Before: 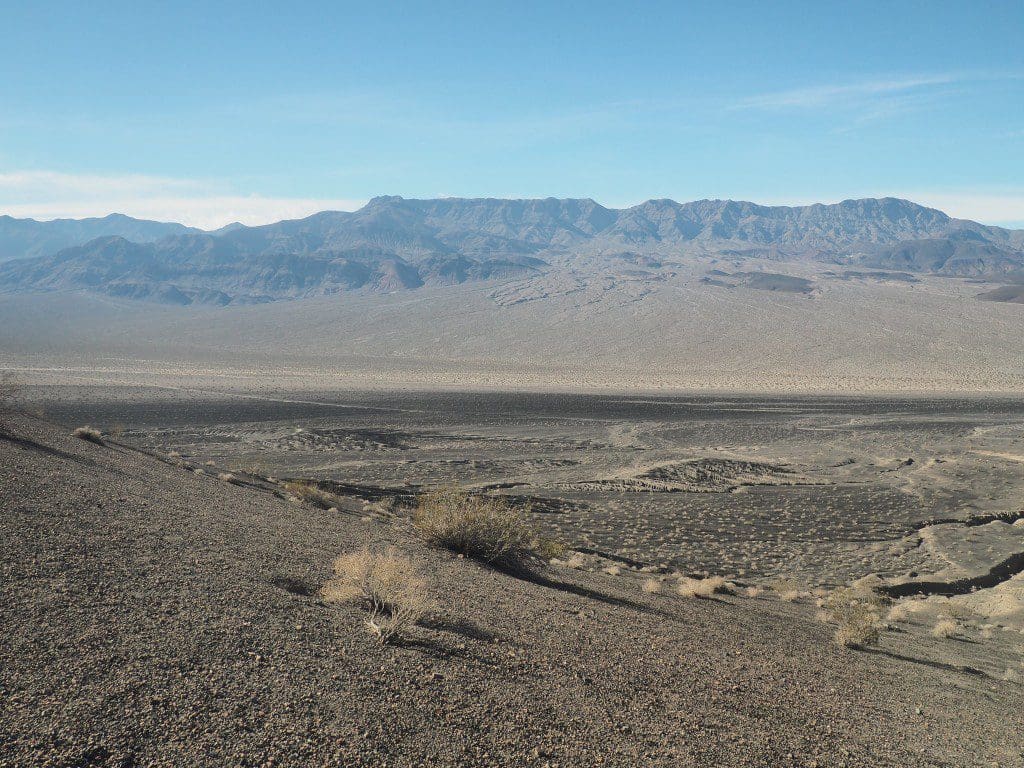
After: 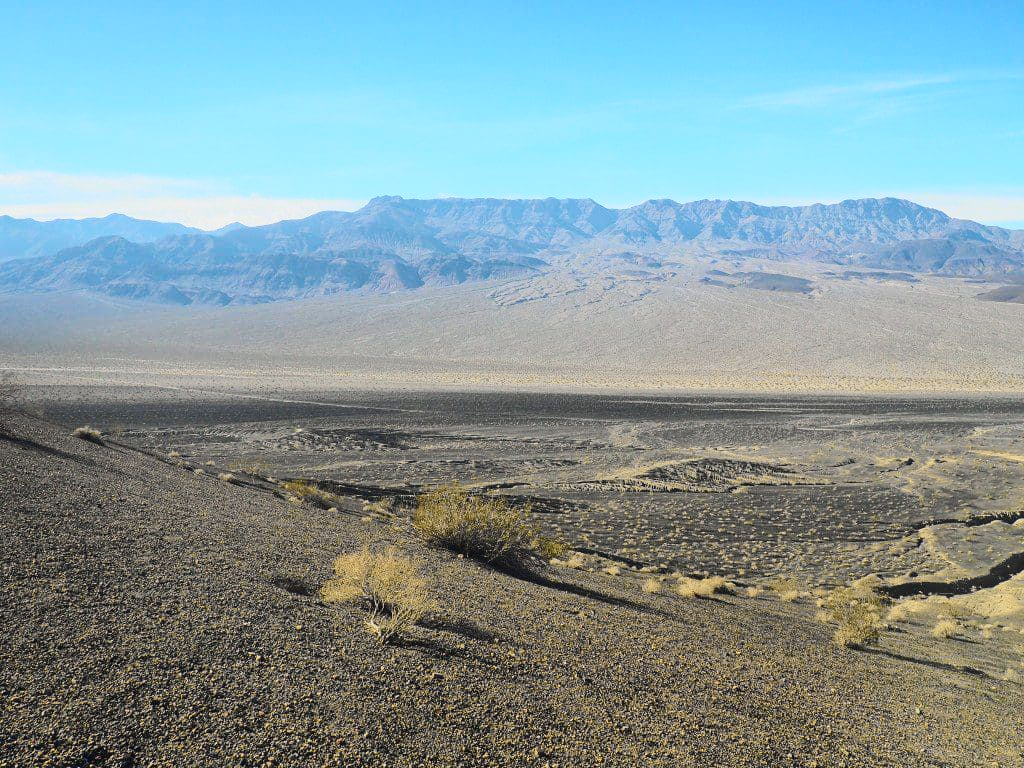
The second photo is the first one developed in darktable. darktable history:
contrast equalizer: y [[0.439, 0.44, 0.442, 0.457, 0.493, 0.498], [0.5 ×6], [0.5 ×6], [0 ×6], [0 ×6]], mix 0.59
tone curve: curves: ch0 [(0, 0.006) (0.046, 0.011) (0.13, 0.062) (0.338, 0.327) (0.494, 0.55) (0.728, 0.835) (1, 1)]; ch1 [(0, 0) (0.346, 0.324) (0.45, 0.431) (0.5, 0.5) (0.522, 0.517) (0.55, 0.57) (1, 1)]; ch2 [(0, 0) (0.453, 0.418) (0.5, 0.5) (0.526, 0.524) (0.554, 0.598) (0.622, 0.679) (0.707, 0.761) (1, 1)], color space Lab, independent channels, preserve colors none
